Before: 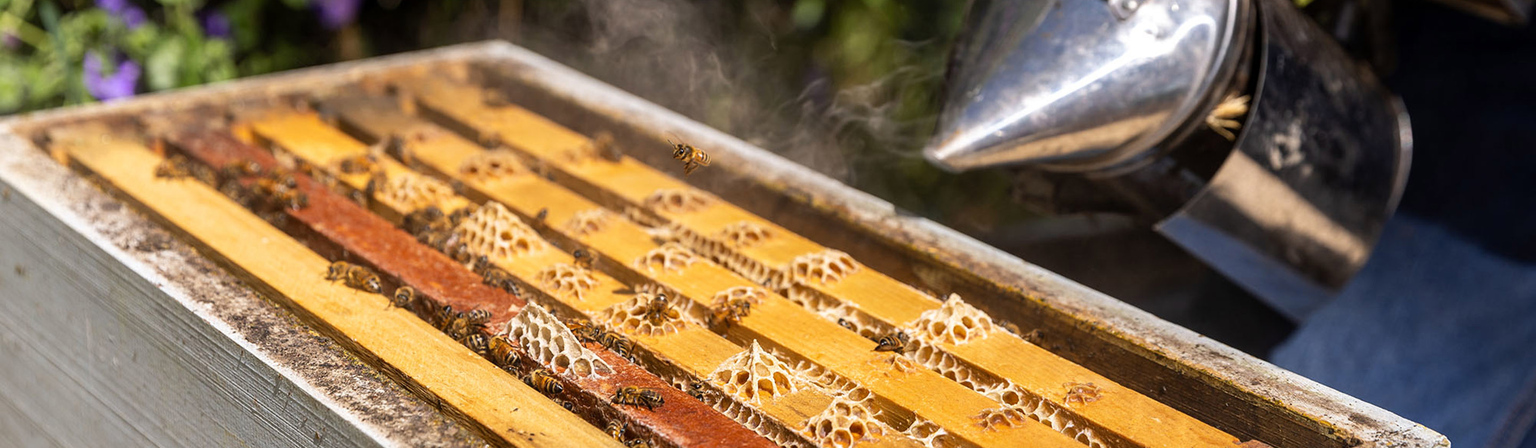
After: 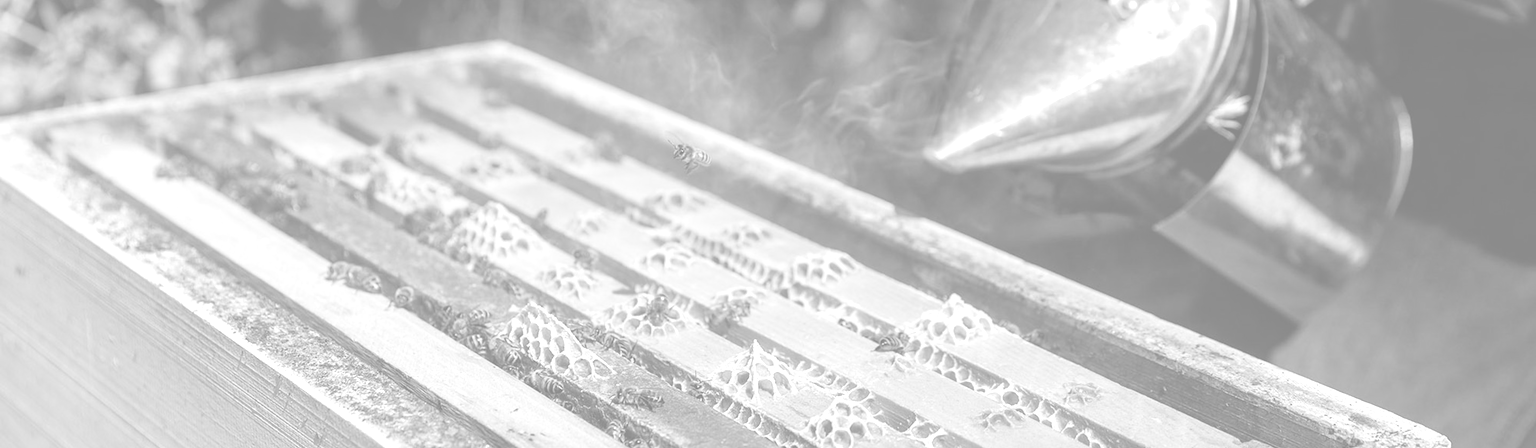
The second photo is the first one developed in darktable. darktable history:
colorize: hue 43.2°, saturation 40%, version 1
monochrome: a -6.99, b 35.61, size 1.4
